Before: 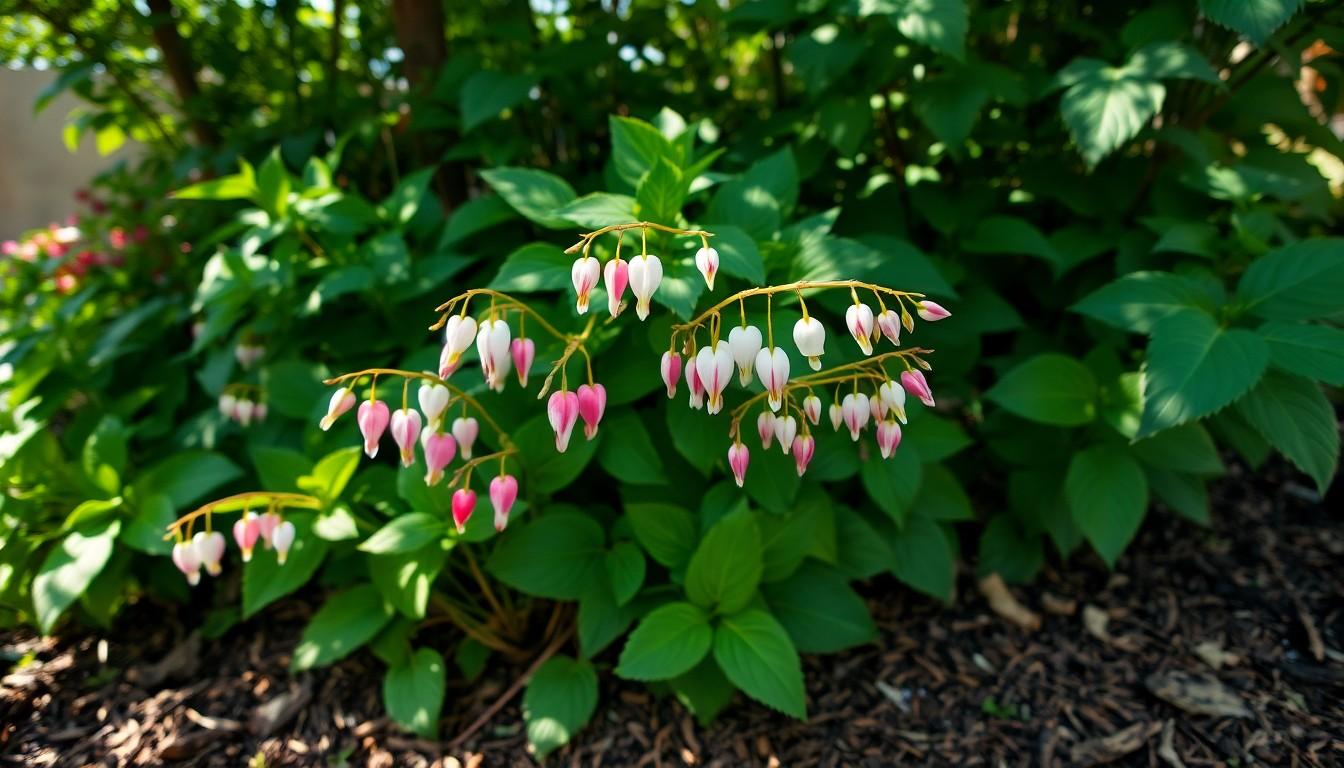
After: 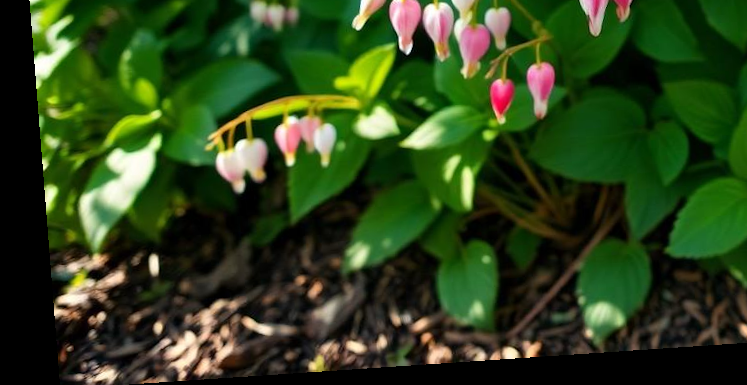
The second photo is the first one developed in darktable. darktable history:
crop and rotate: top 54.778%, right 46.61%, bottom 0.159%
rotate and perspective: rotation -4.2°, shear 0.006, automatic cropping off
